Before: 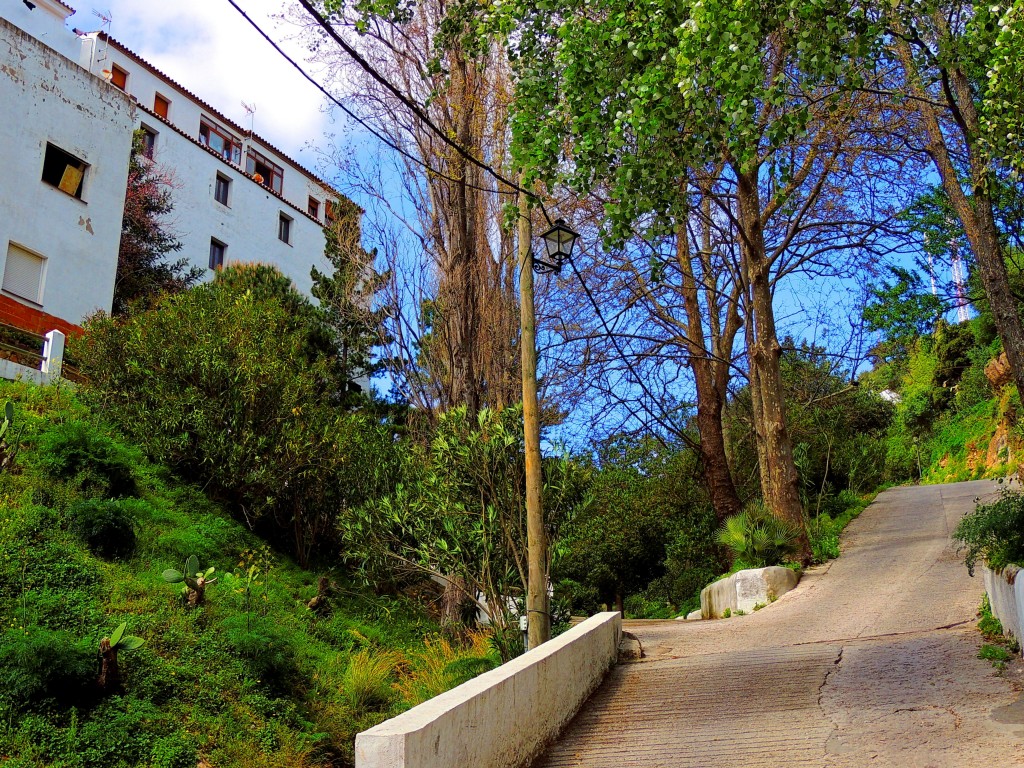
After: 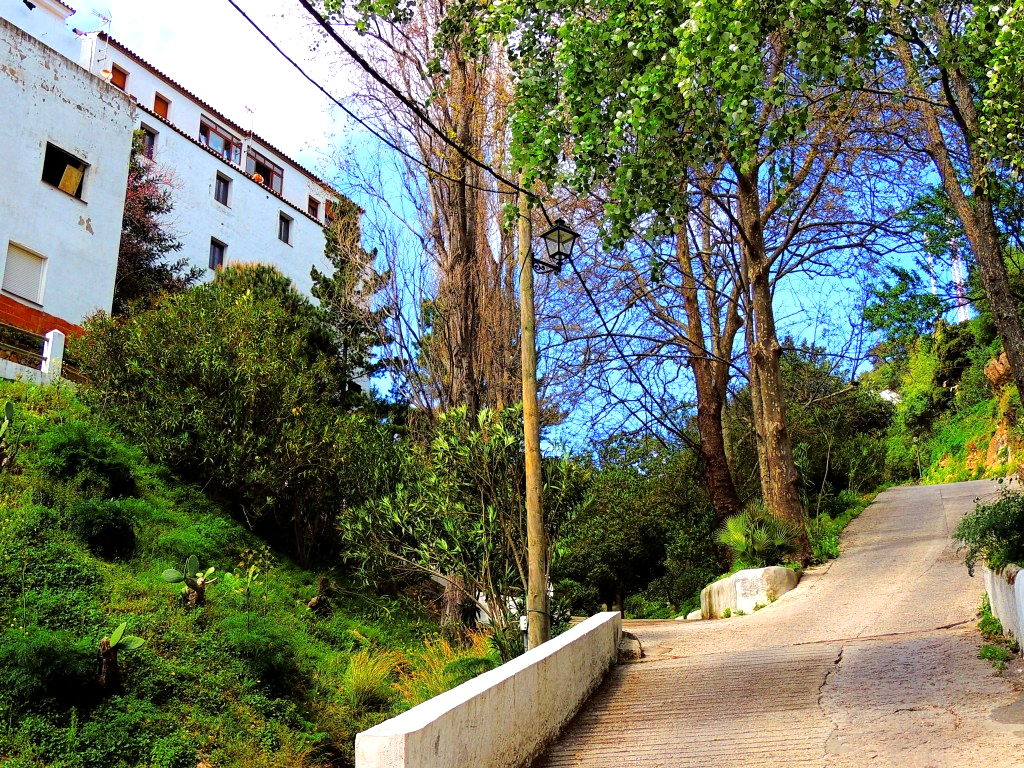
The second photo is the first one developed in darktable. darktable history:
tone equalizer: -8 EV -0.734 EV, -7 EV -0.674 EV, -6 EV -0.582 EV, -5 EV -0.364 EV, -3 EV 0.389 EV, -2 EV 0.6 EV, -1 EV 0.685 EV, +0 EV 0.738 EV
contrast equalizer: octaves 7, y [[0.5 ×6], [0.5 ×6], [0.5, 0.5, 0.501, 0.545, 0.707, 0.863], [0 ×6], [0 ×6]]
